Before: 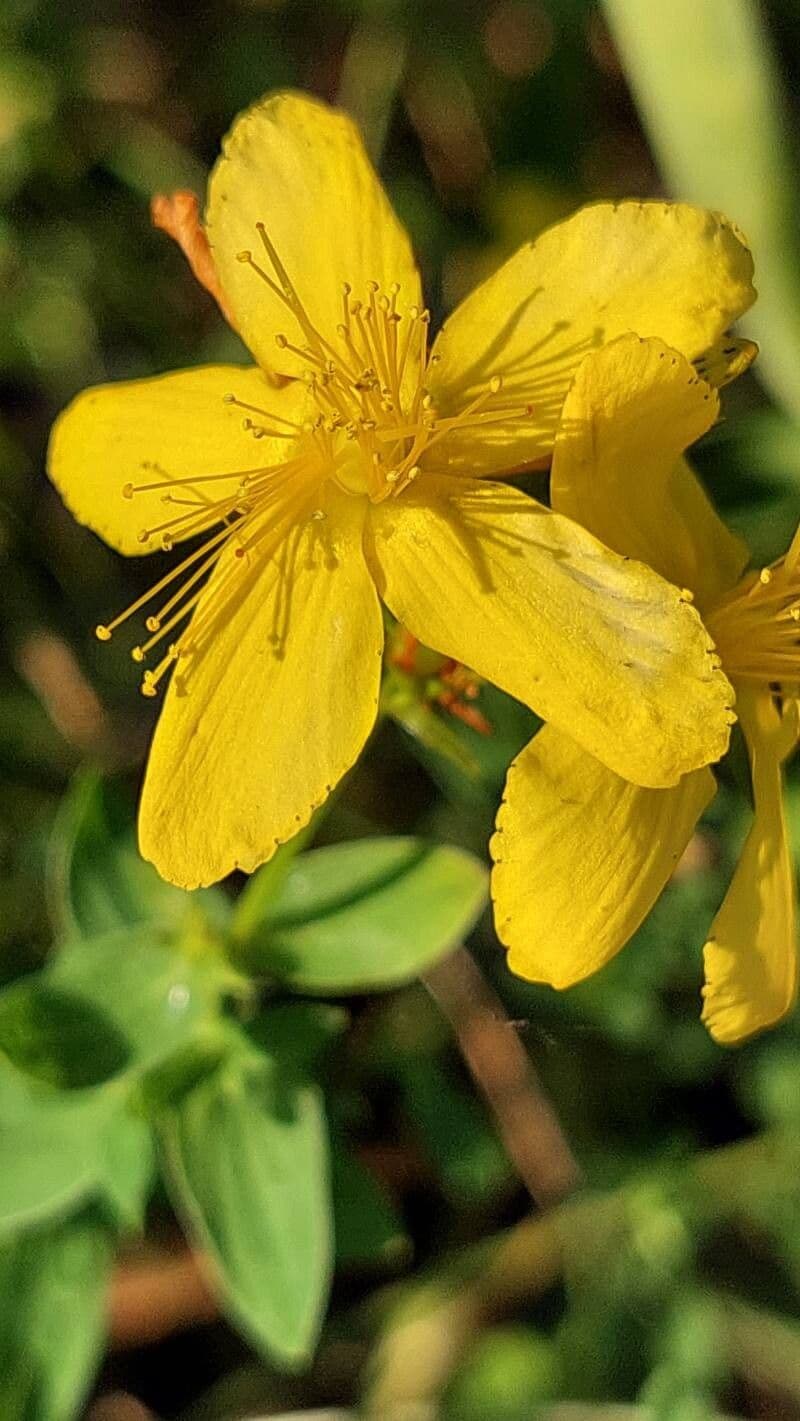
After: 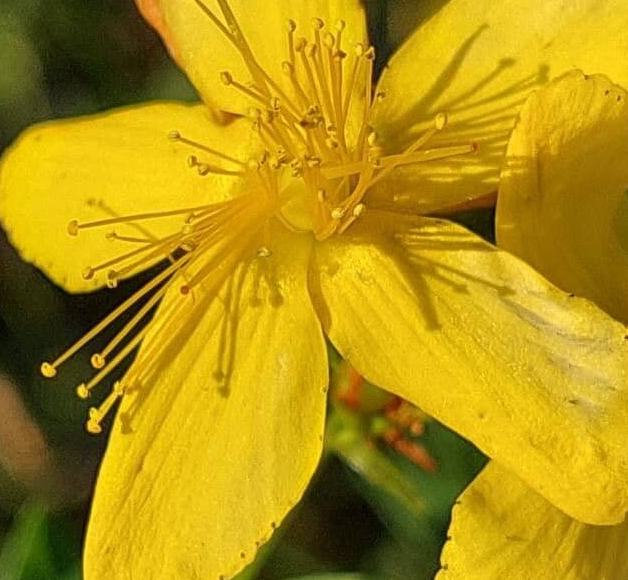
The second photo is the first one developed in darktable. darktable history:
exposure: compensate exposure bias true, compensate highlight preservation false
crop: left 6.974%, top 18.555%, right 14.293%, bottom 40.609%
